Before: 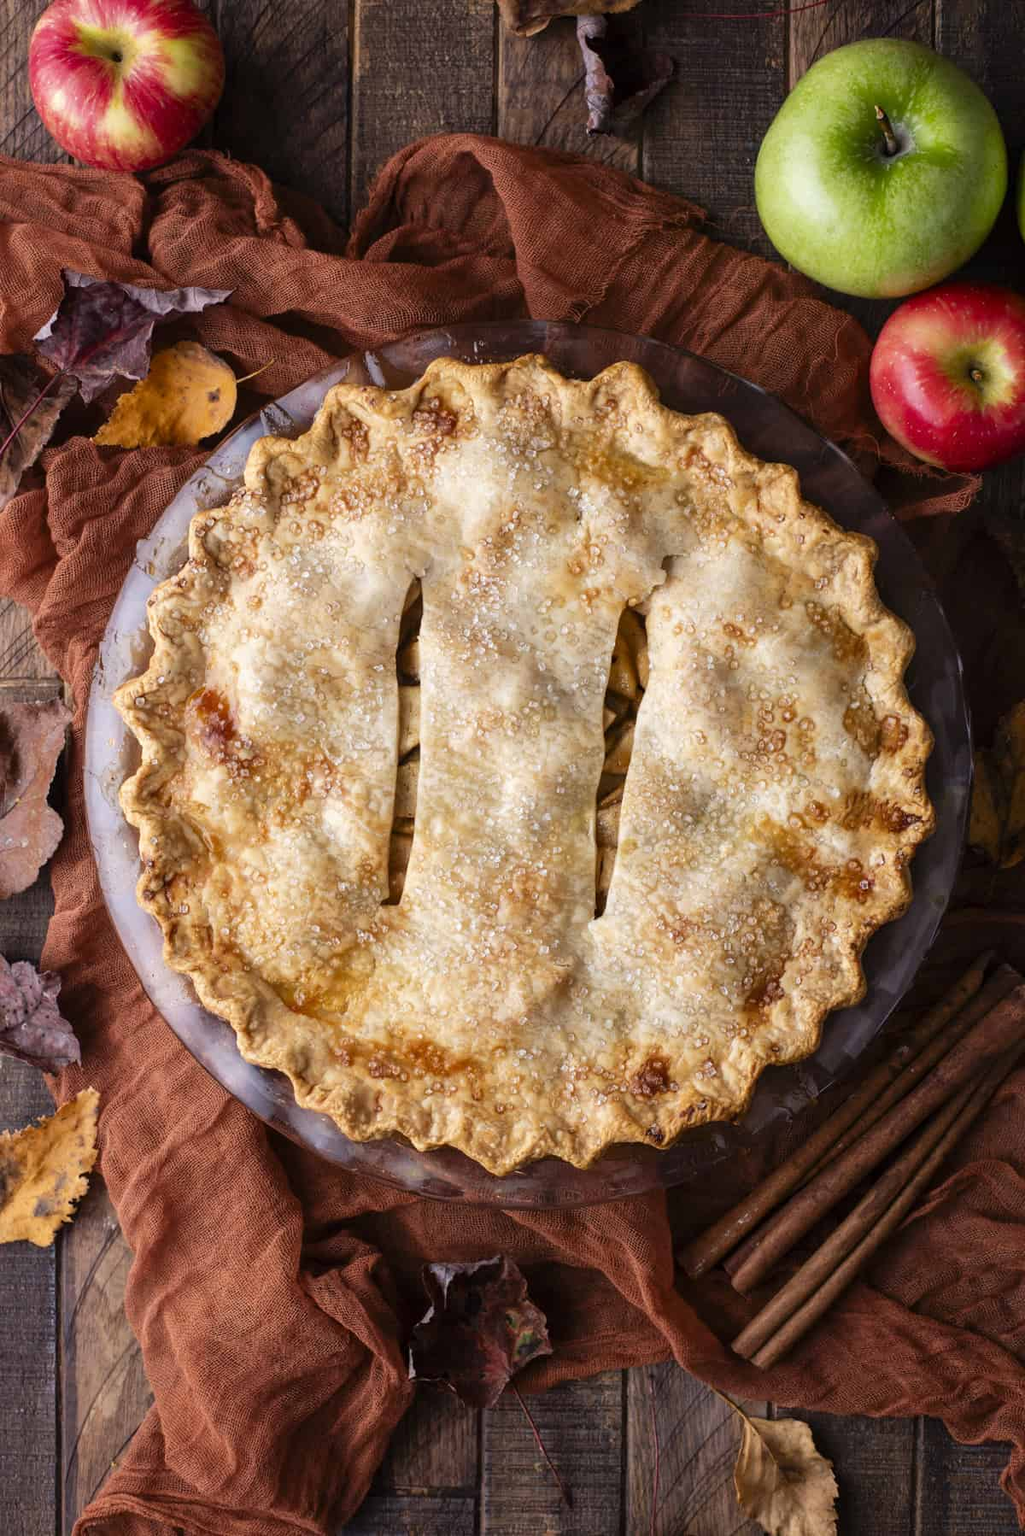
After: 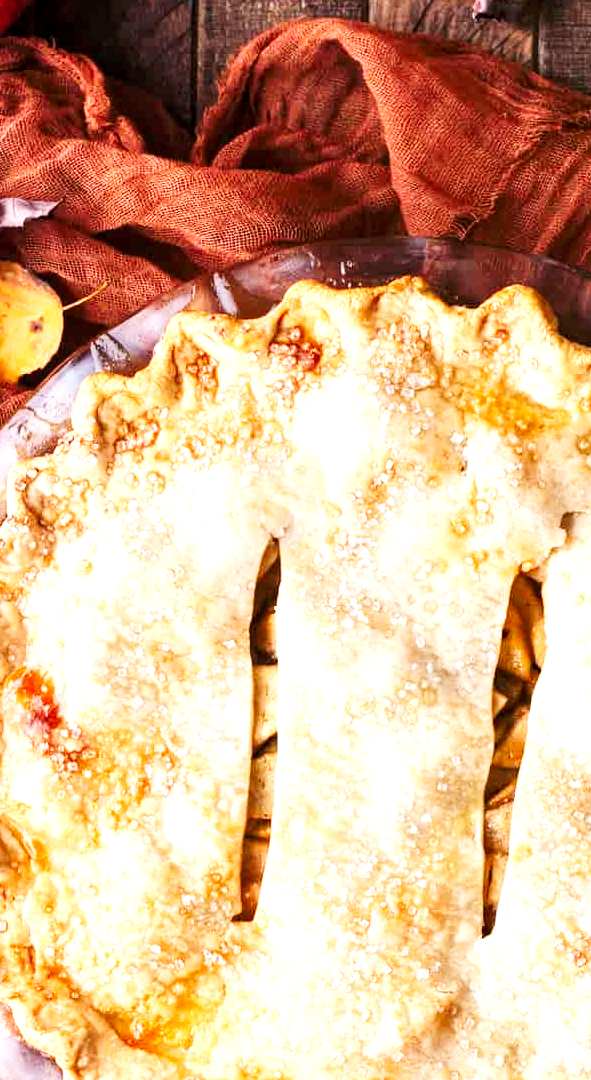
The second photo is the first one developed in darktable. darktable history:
crop: left 17.835%, top 7.675%, right 32.881%, bottom 32.213%
tone curve: curves: ch0 [(0, 0) (0.003, 0.01) (0.011, 0.015) (0.025, 0.023) (0.044, 0.038) (0.069, 0.058) (0.1, 0.093) (0.136, 0.134) (0.177, 0.176) (0.224, 0.221) (0.277, 0.282) (0.335, 0.36) (0.399, 0.438) (0.468, 0.54) (0.543, 0.632) (0.623, 0.724) (0.709, 0.814) (0.801, 0.885) (0.898, 0.947) (1, 1)], preserve colors none
local contrast: highlights 100%, shadows 100%, detail 120%, midtone range 0.2
exposure: black level correction 0, exposure 1 EV, compensate exposure bias true, compensate highlight preservation false
